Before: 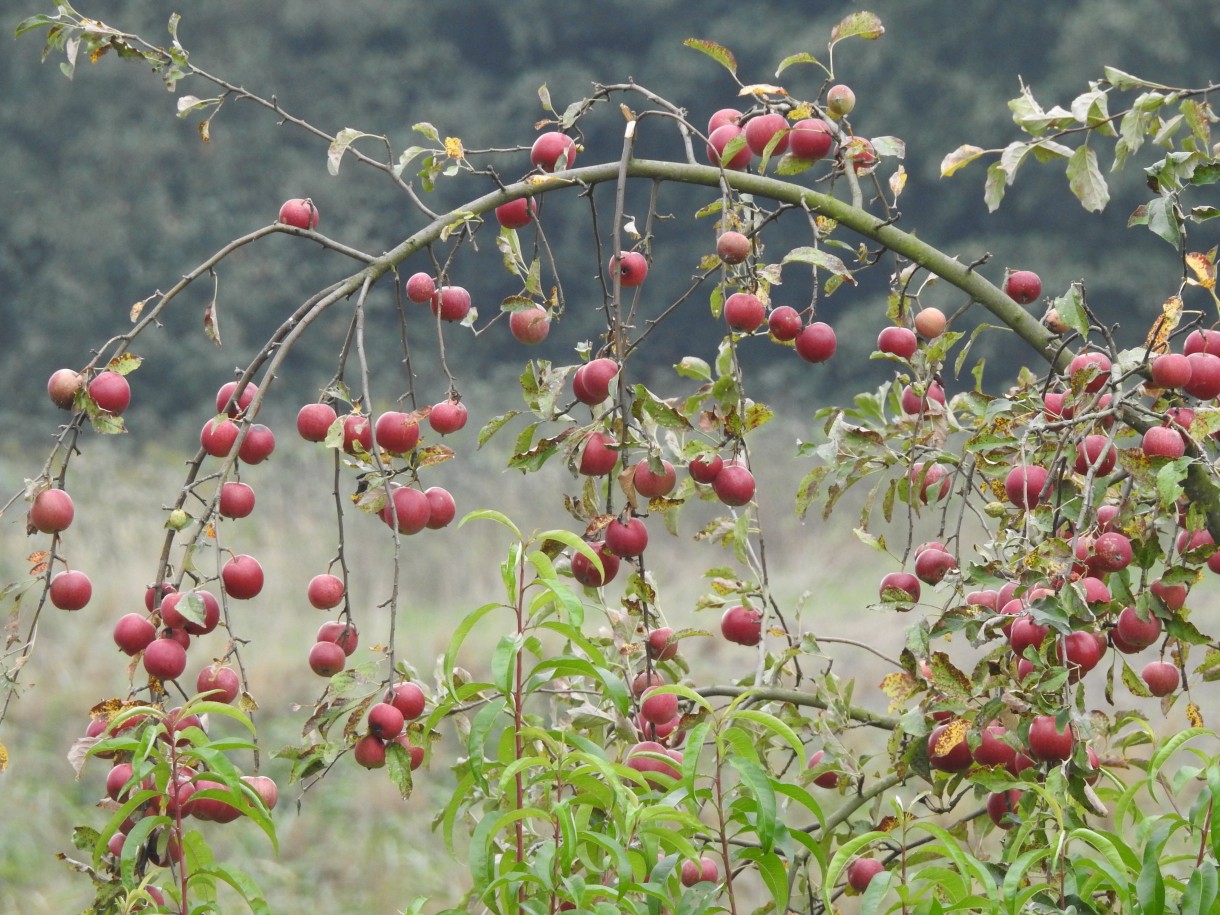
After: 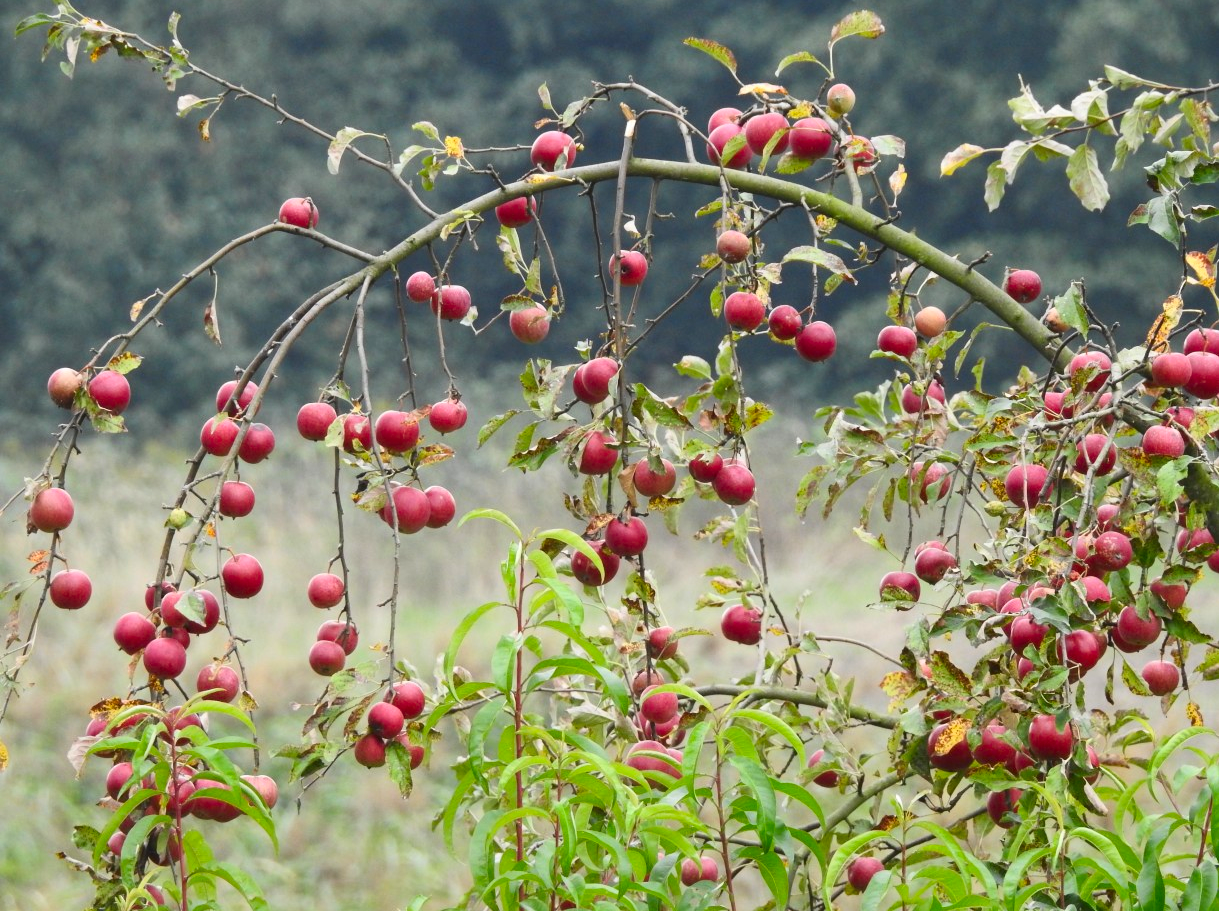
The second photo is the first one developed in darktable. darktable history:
contrast brightness saturation: contrast 0.183, saturation 0.308
crop: top 0.195%, bottom 0.201%
